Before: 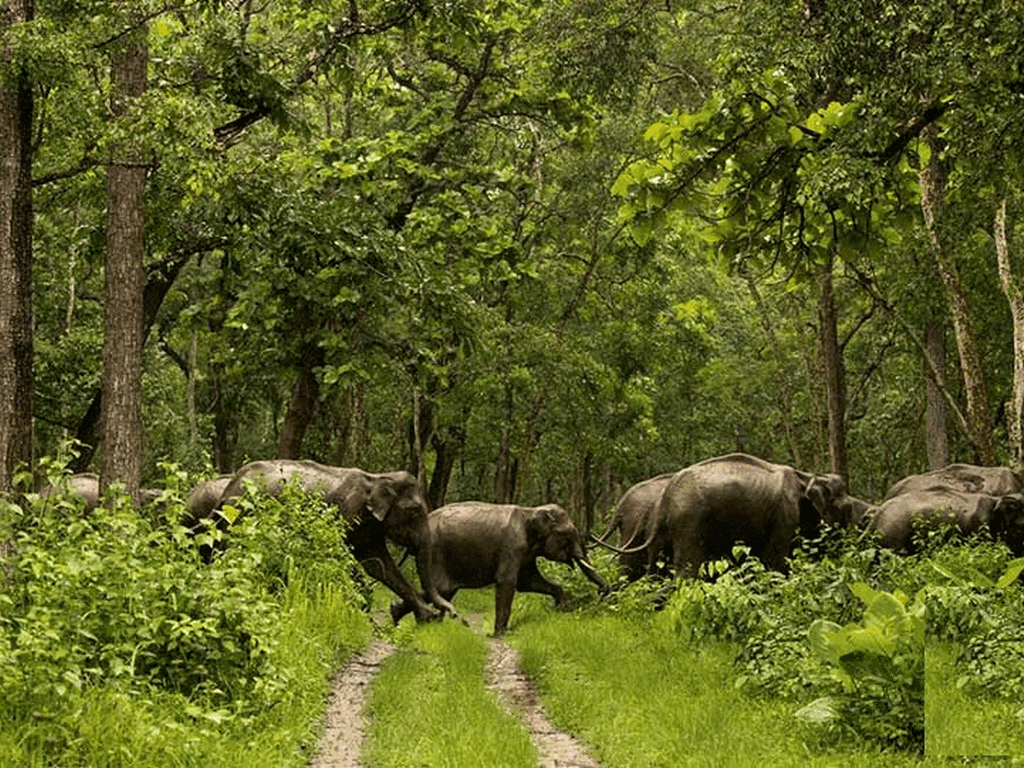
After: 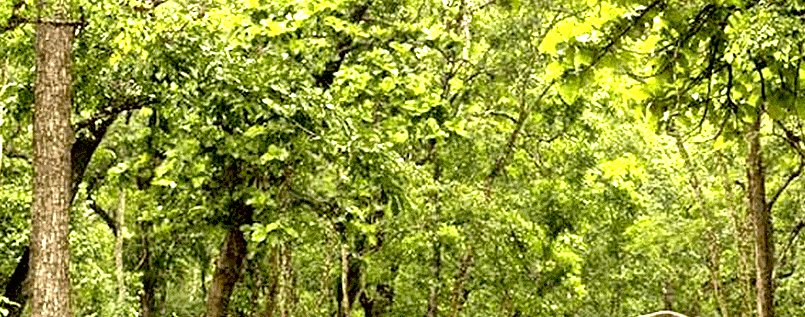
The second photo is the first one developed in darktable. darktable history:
local contrast: mode bilateral grid, contrast 29, coarseness 25, midtone range 0.2
crop: left 7.046%, top 18.579%, right 14.307%, bottom 40.055%
exposure: black level correction 0.006, exposure 2.076 EV, compensate highlight preservation false
